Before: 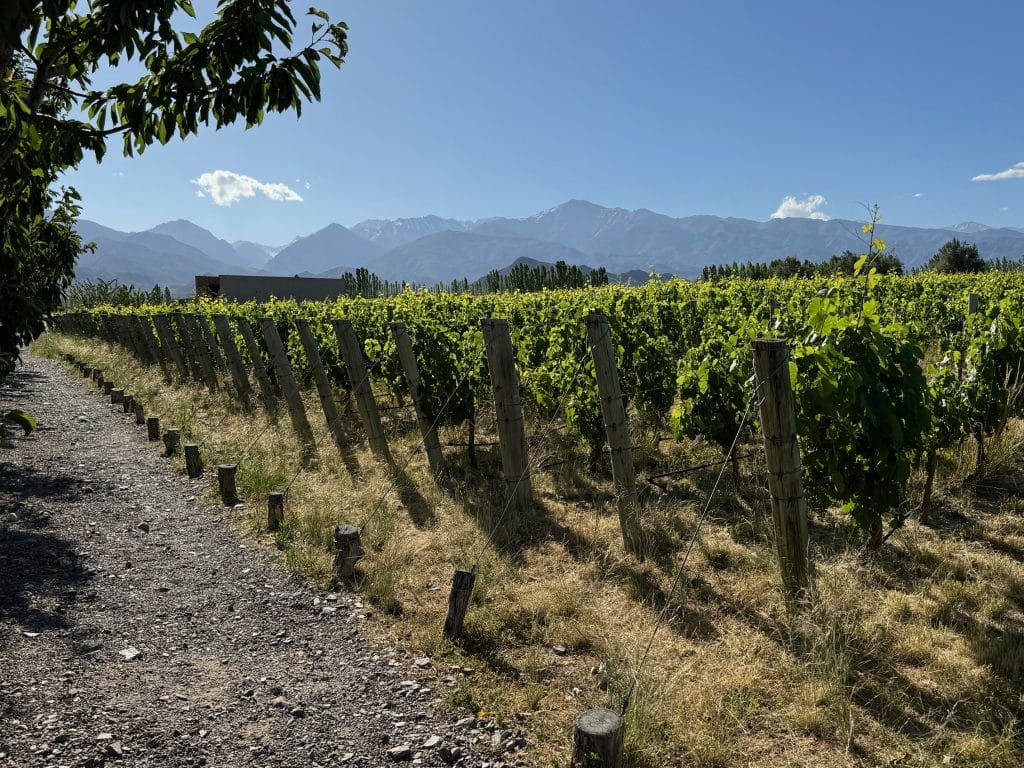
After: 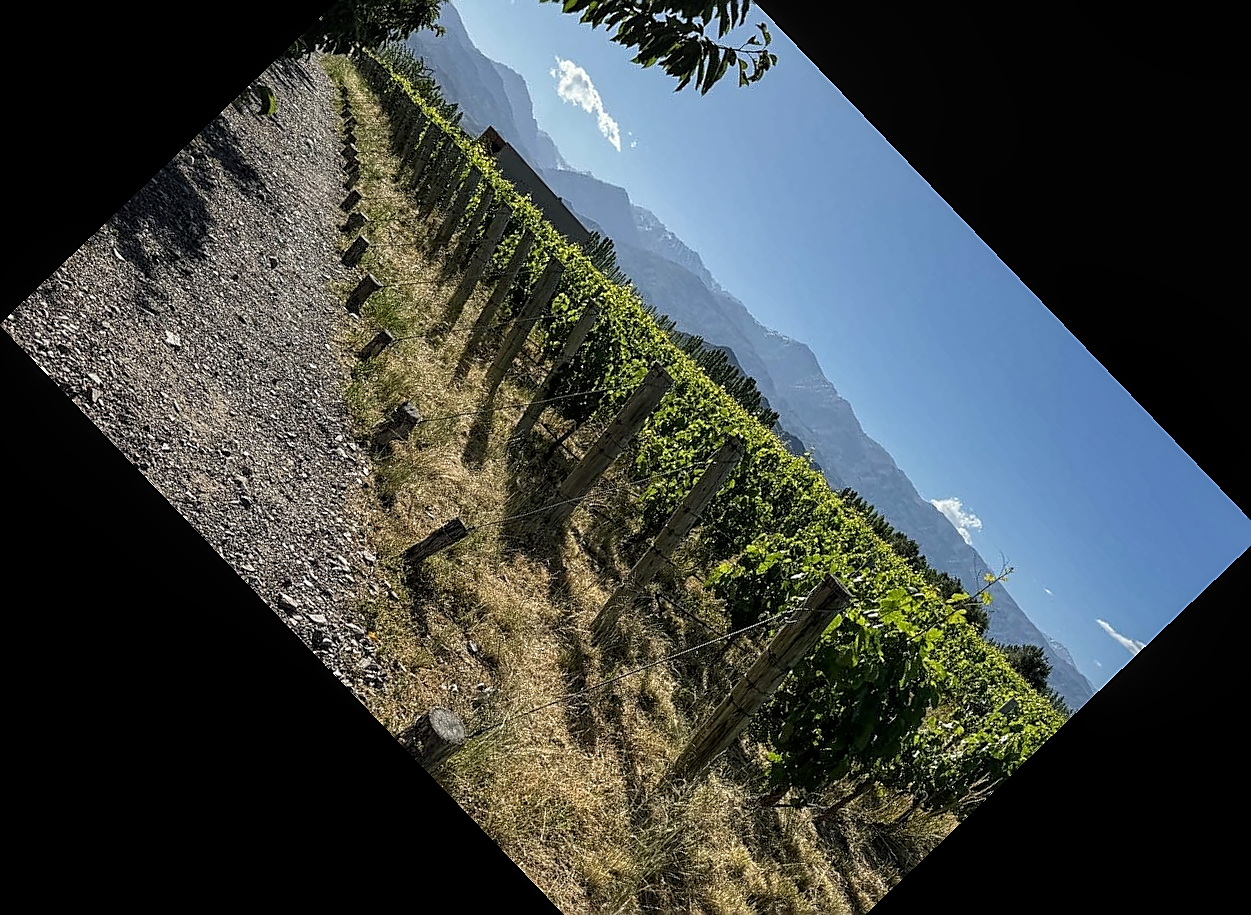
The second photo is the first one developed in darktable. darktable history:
crop and rotate: angle -46.26°, top 16.234%, right 0.912%, bottom 11.704%
sharpen: radius 1.4, amount 1.25, threshold 0.7
local contrast: detail 130%
